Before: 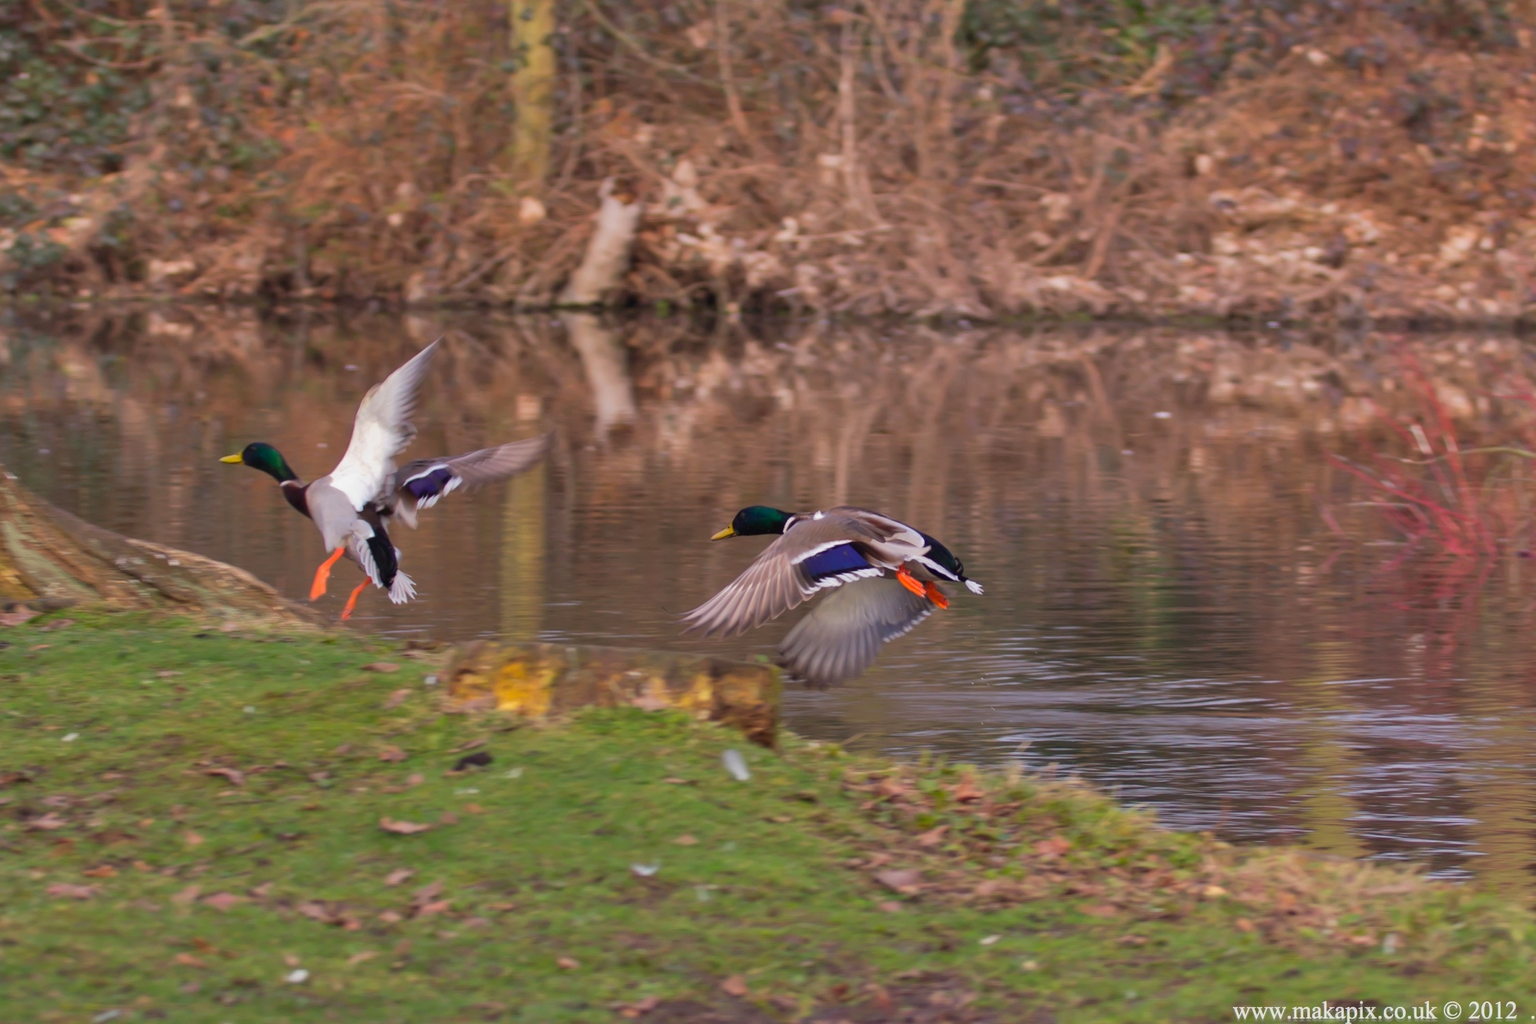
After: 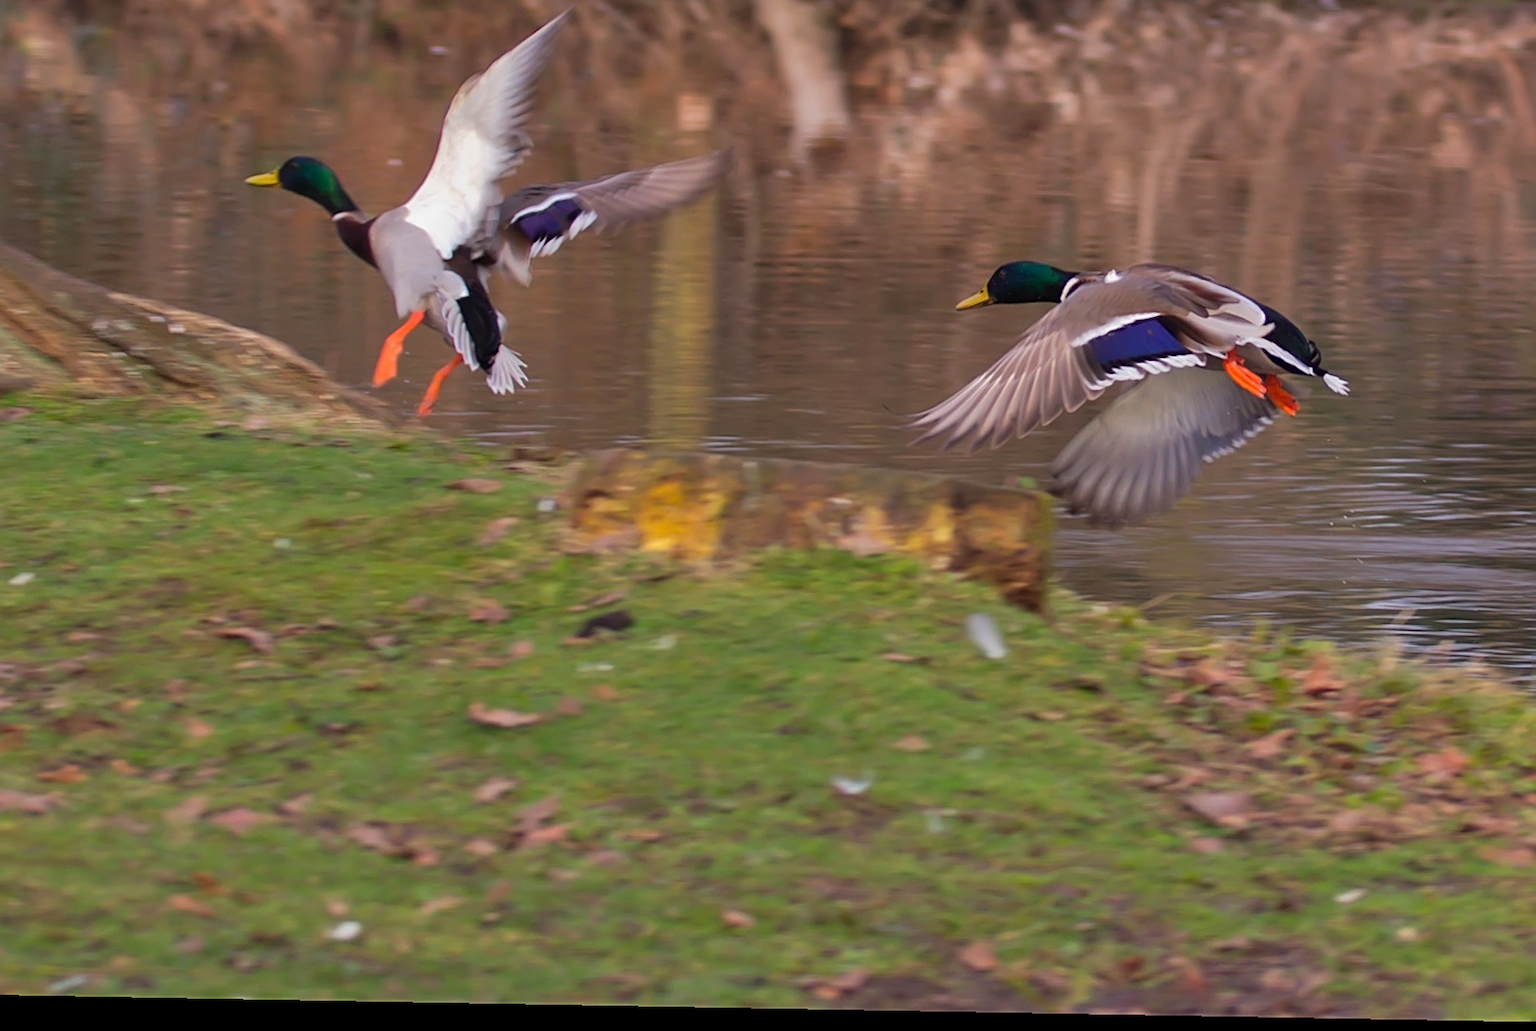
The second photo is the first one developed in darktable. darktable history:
sharpen: on, module defaults
crop and rotate: angle -1.01°, left 3.871%, top 32.282%, right 27.917%
